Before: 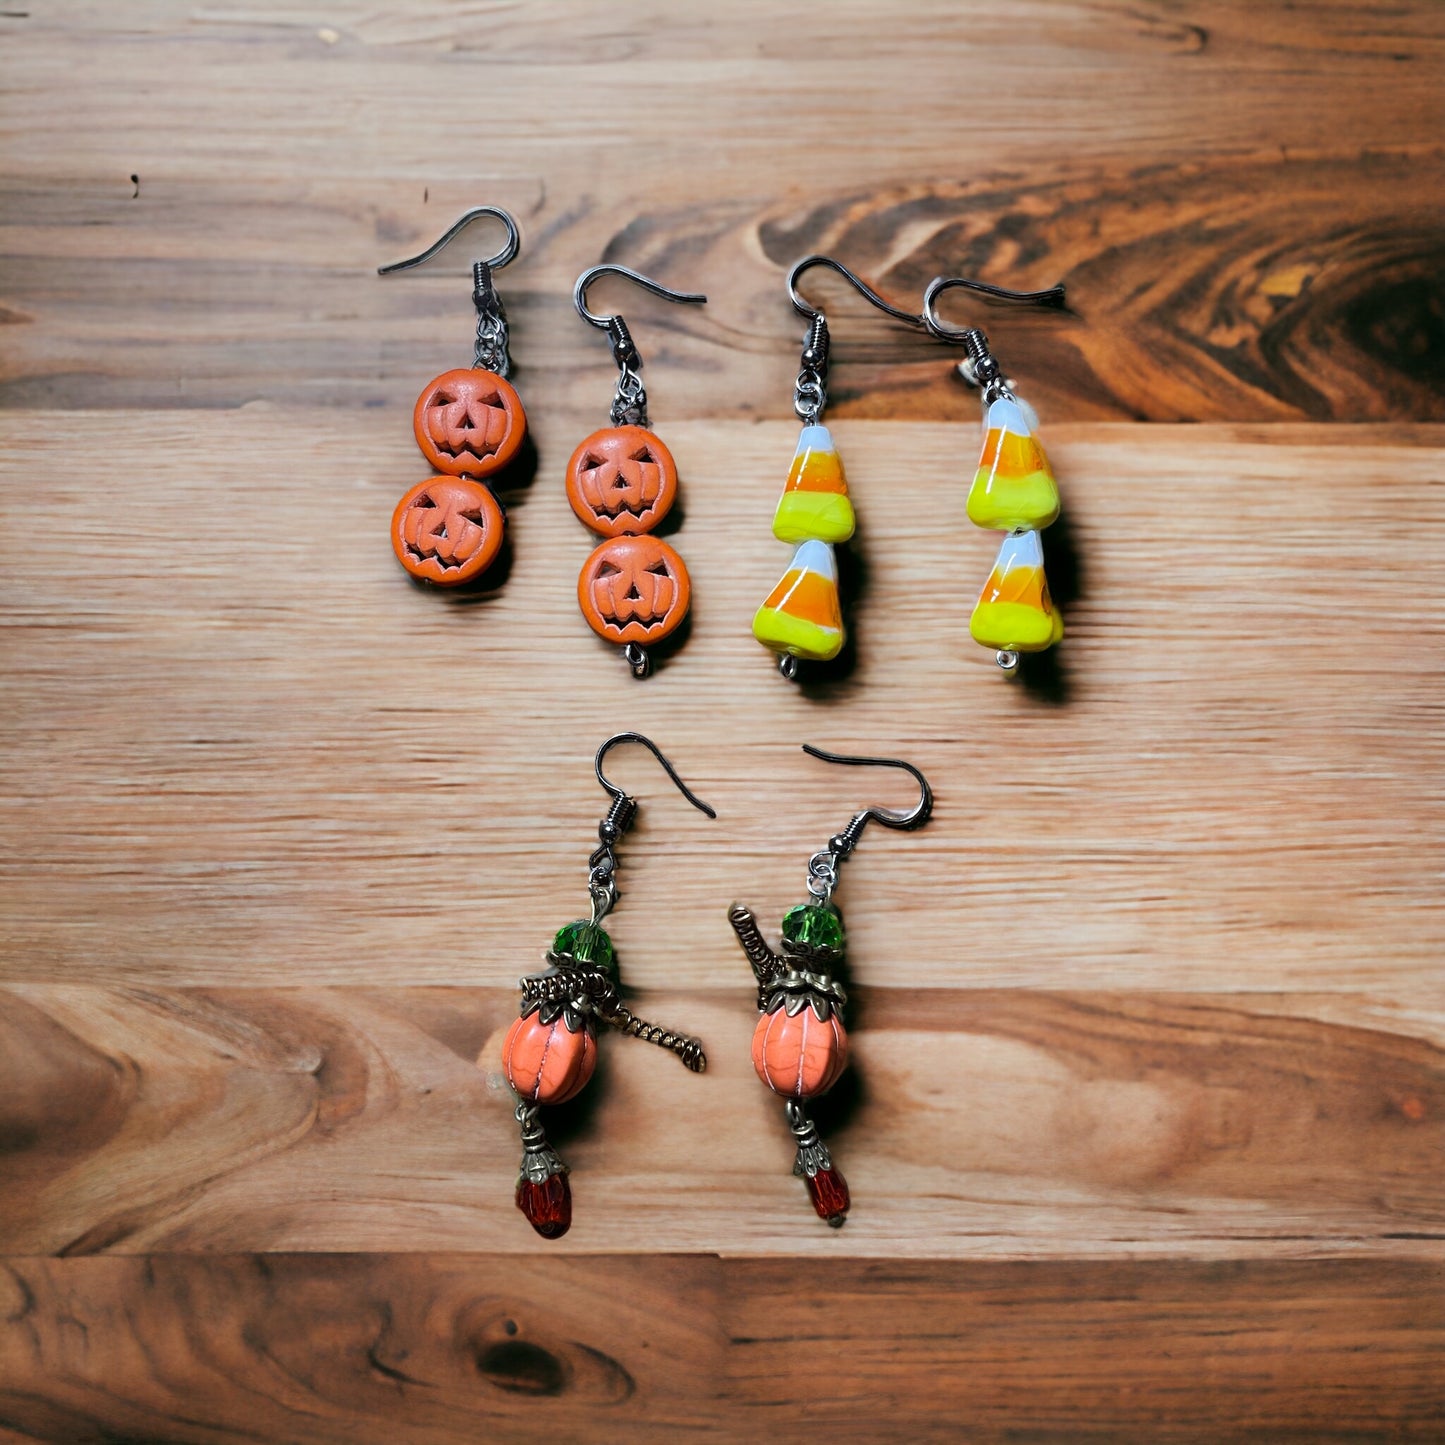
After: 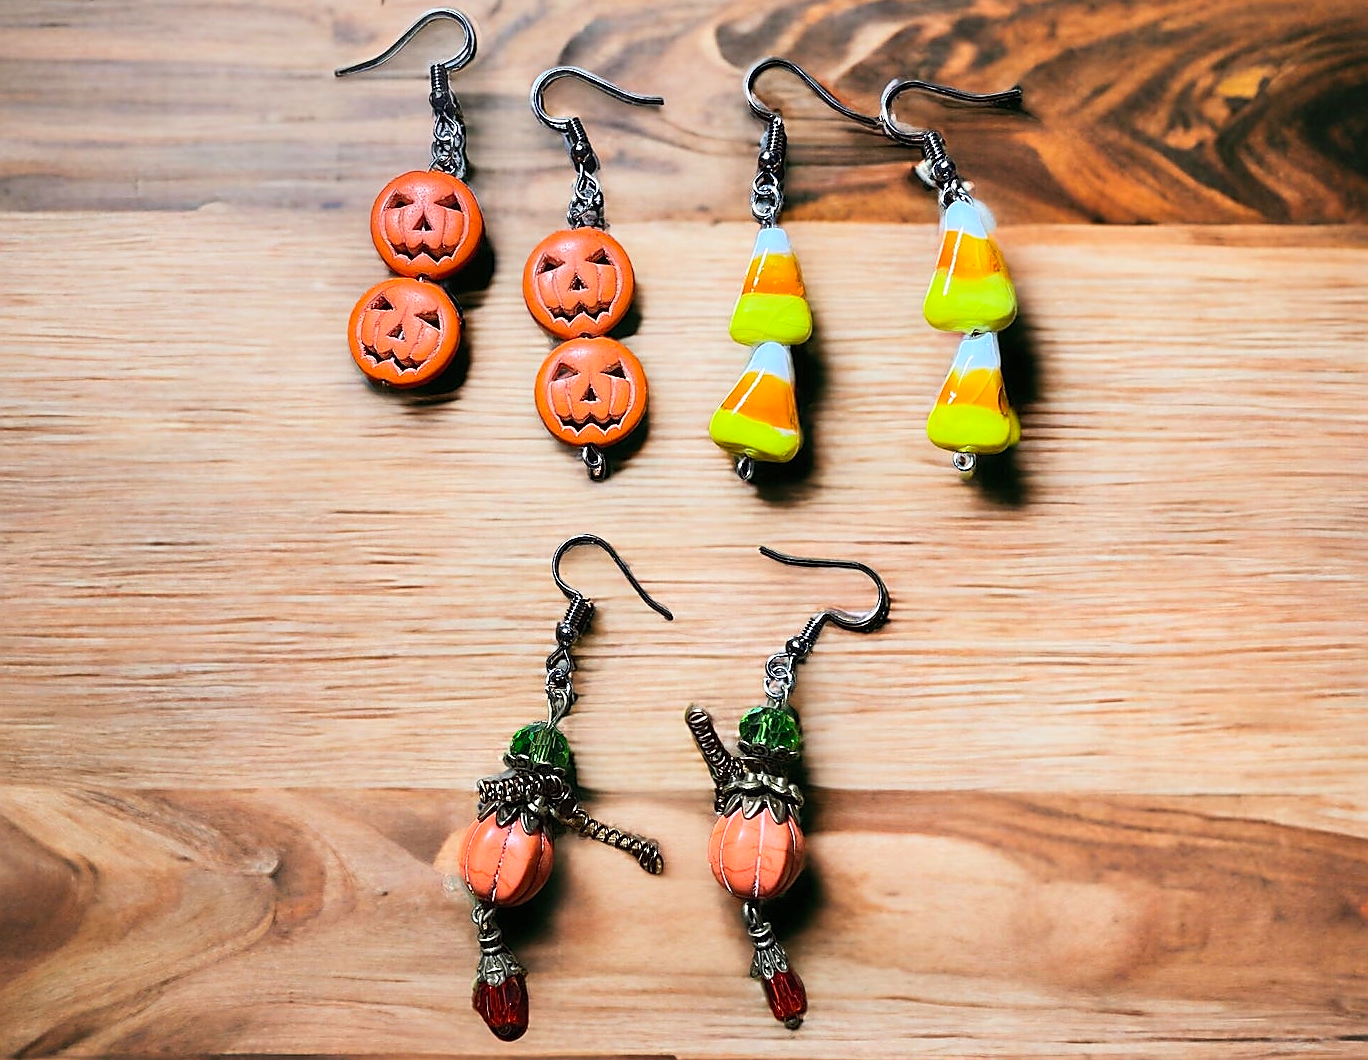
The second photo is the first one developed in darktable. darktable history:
contrast brightness saturation: contrast 0.202, brightness 0.162, saturation 0.219
crop and rotate: left 3.007%, top 13.765%, right 2.286%, bottom 12.86%
sharpen: radius 1.355, amount 1.234, threshold 0.784
